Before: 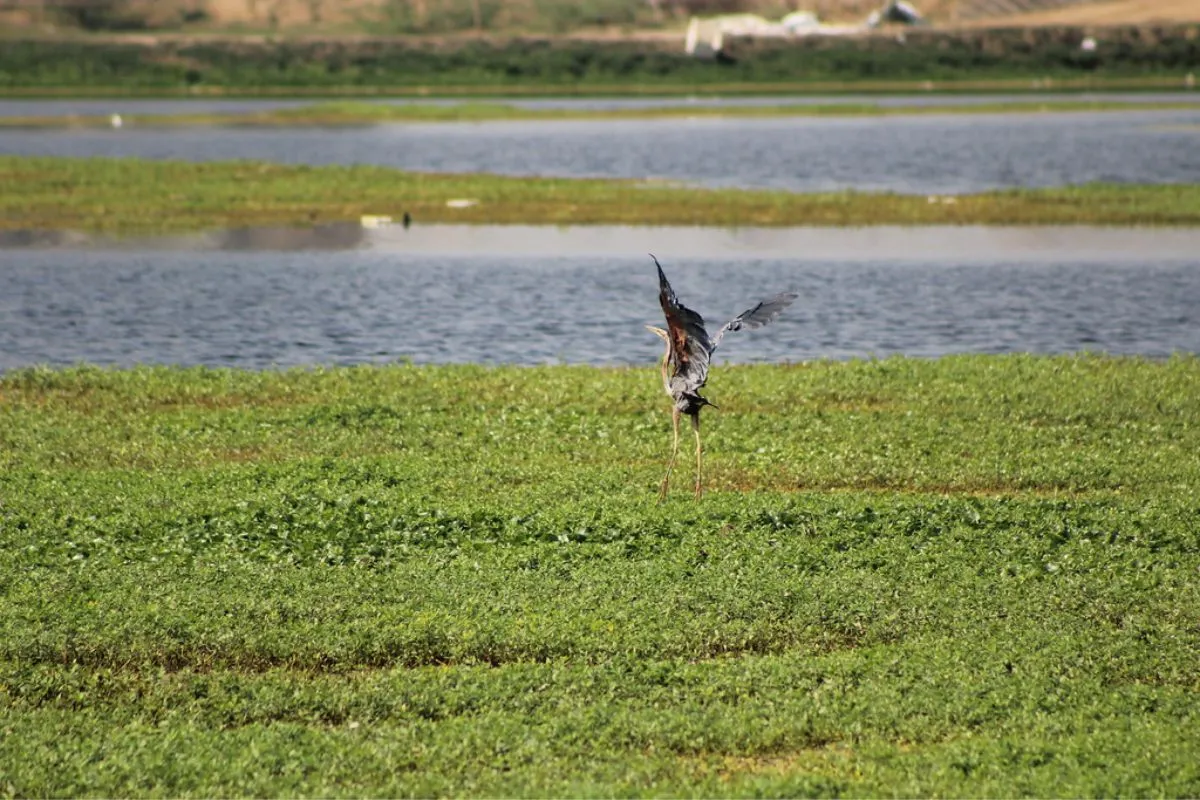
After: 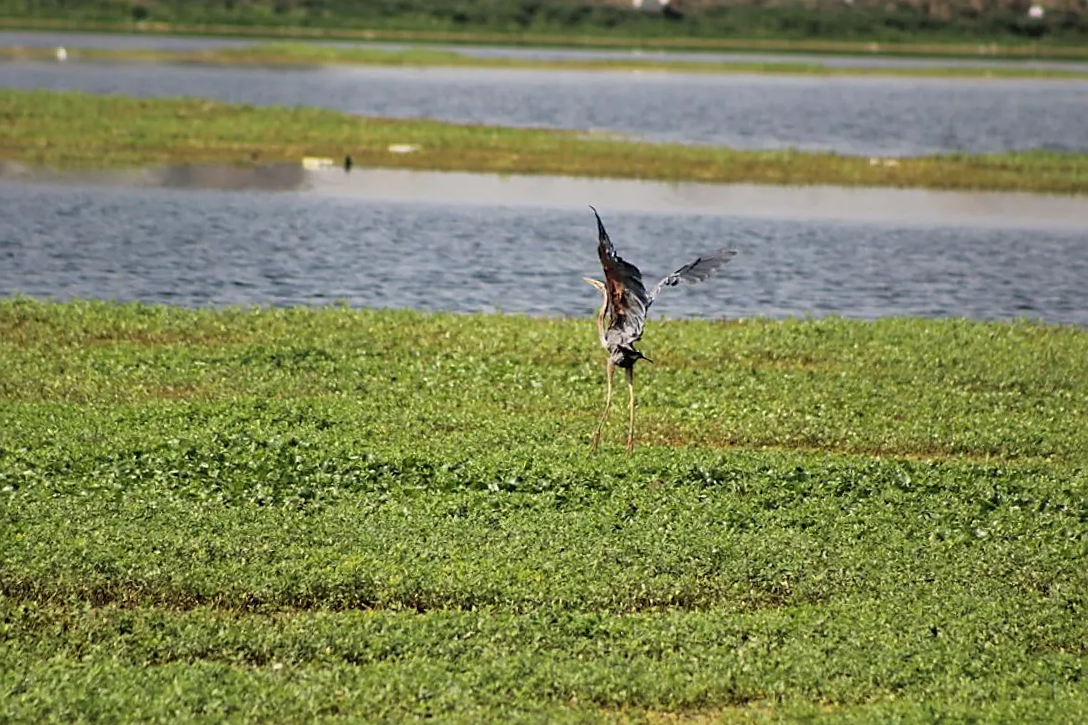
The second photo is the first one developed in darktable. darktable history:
crop and rotate: angle -2.02°, left 3.139%, top 4.013%, right 1.443%, bottom 0.569%
sharpen: on, module defaults
